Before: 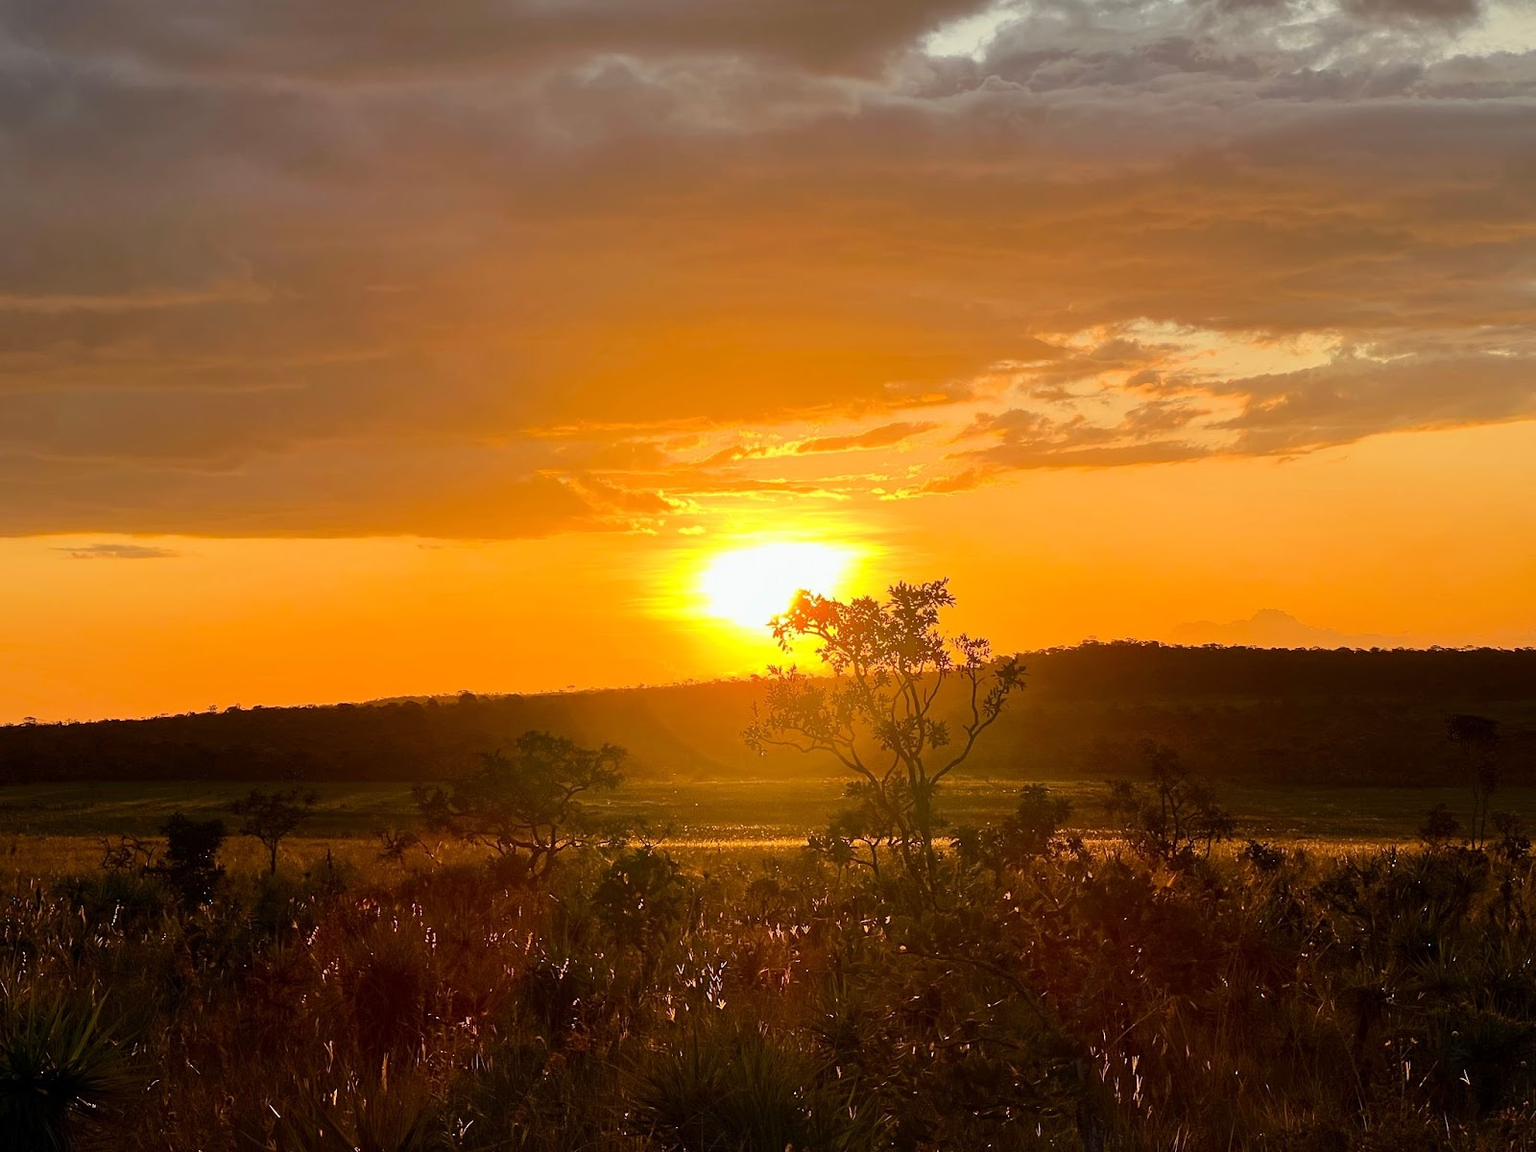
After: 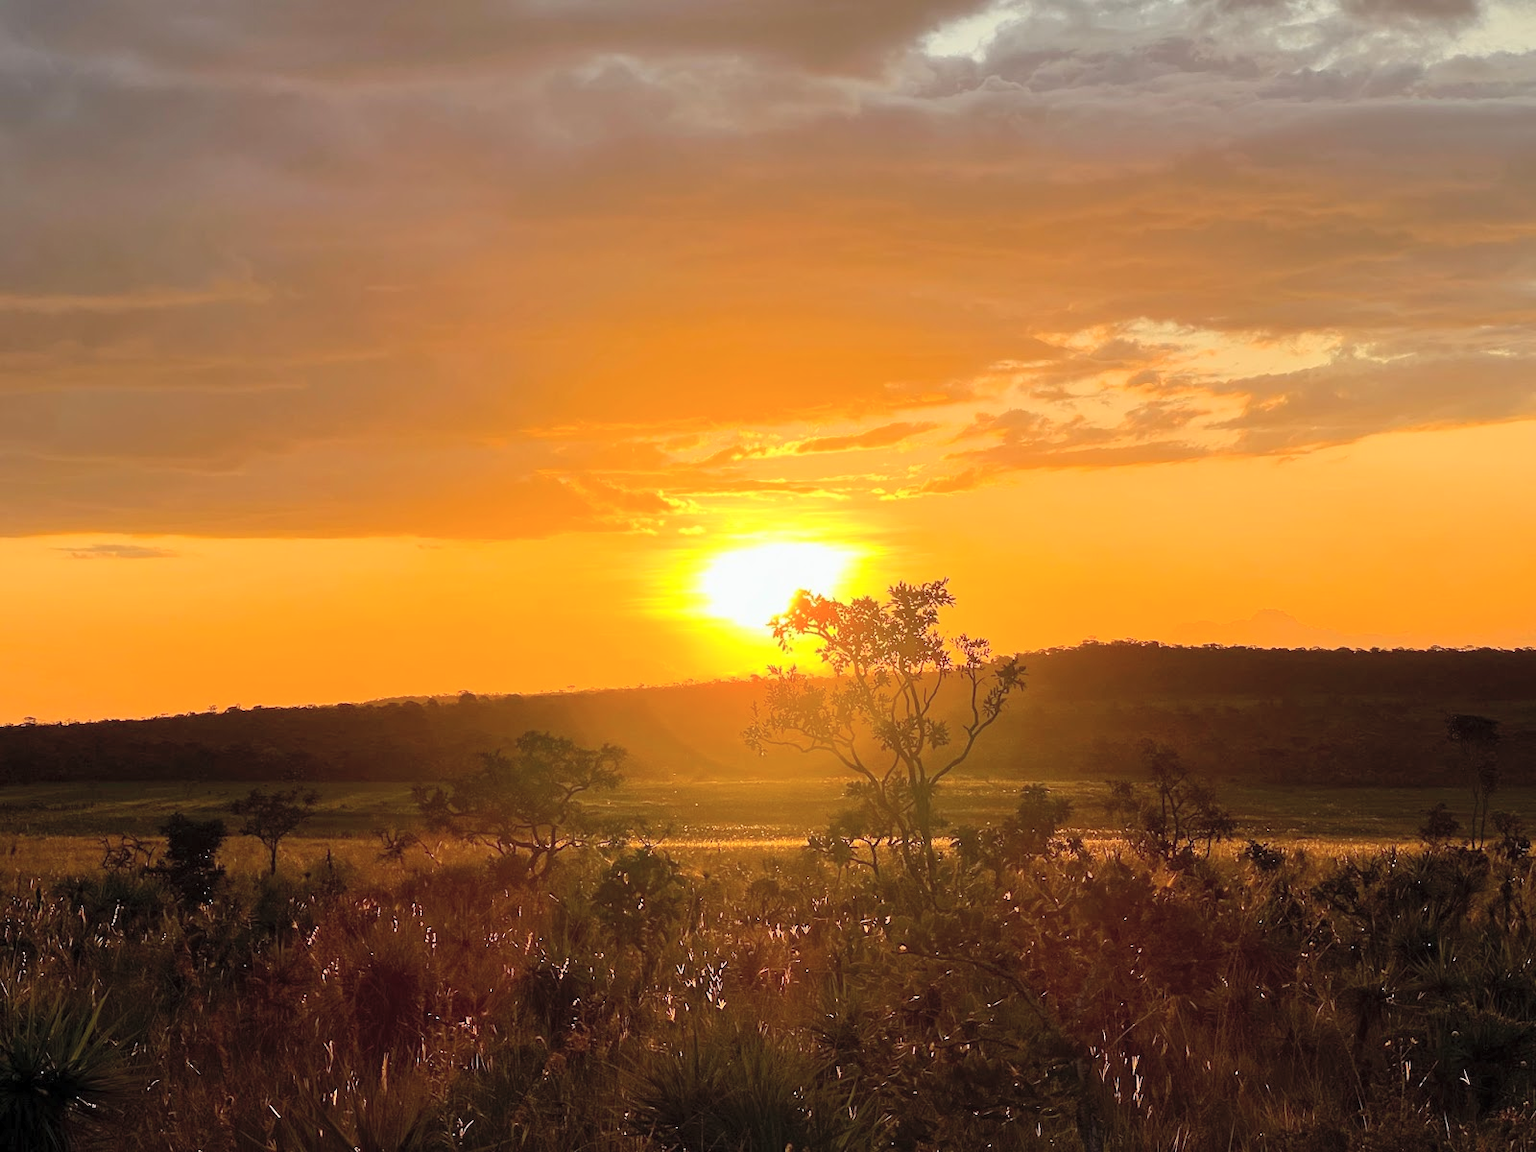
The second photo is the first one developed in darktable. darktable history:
contrast brightness saturation: brightness 0.153
